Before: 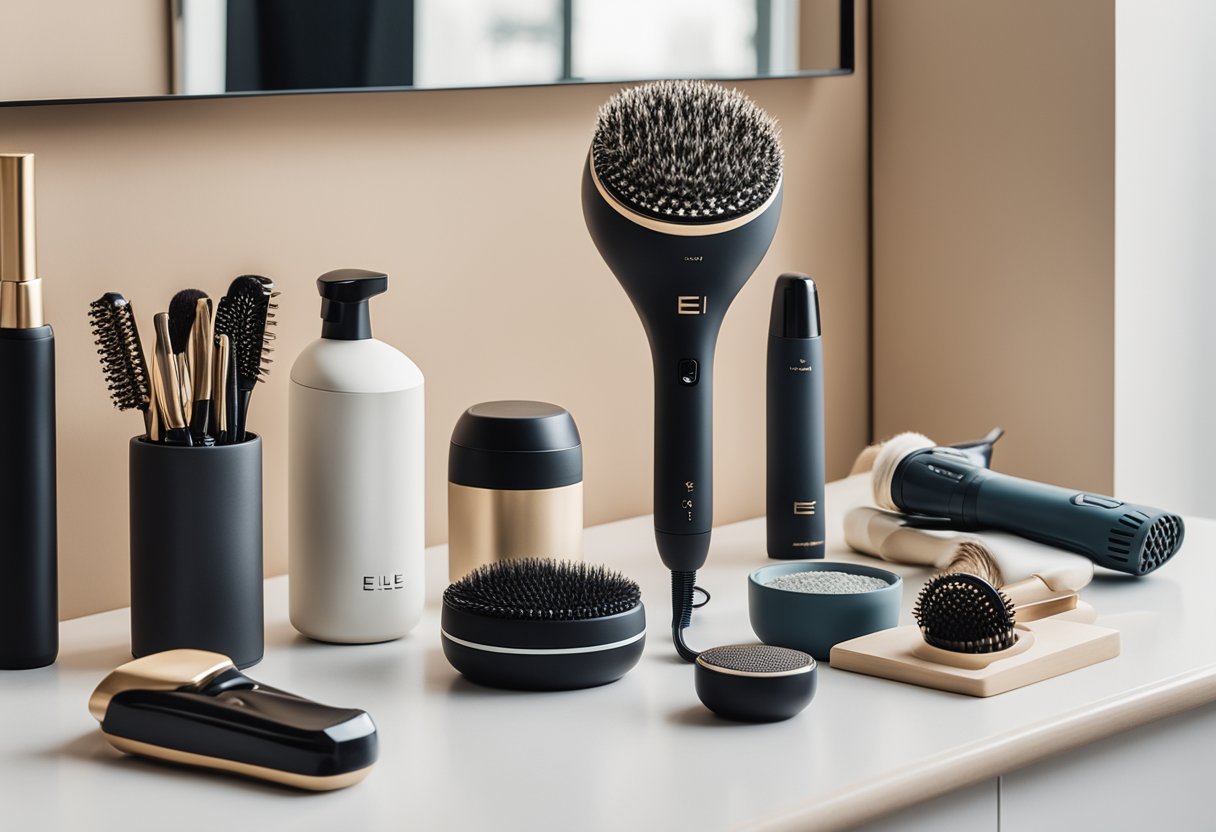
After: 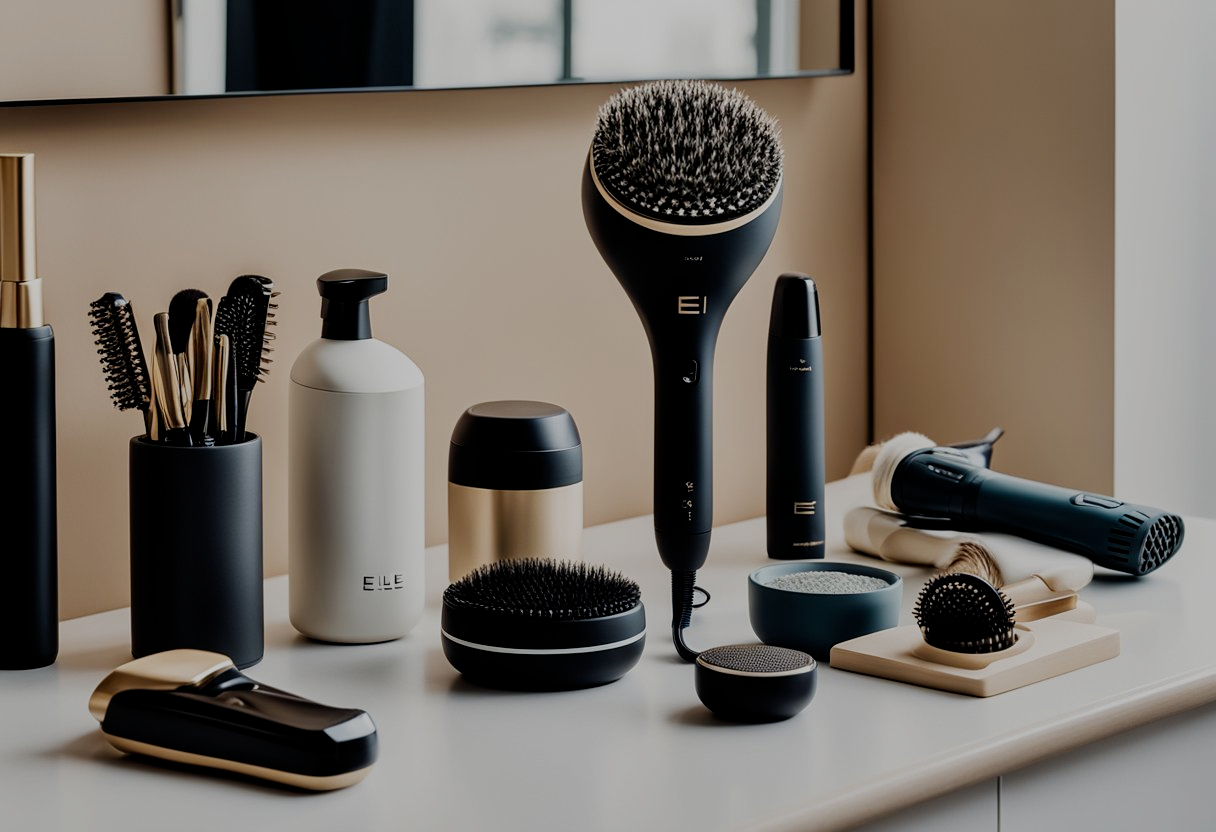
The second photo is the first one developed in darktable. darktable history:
filmic rgb: middle gray luminance 29%, black relative exposure -10.3 EV, white relative exposure 5.5 EV, threshold 6 EV, target black luminance 0%, hardness 3.95, latitude 2.04%, contrast 1.132, highlights saturation mix 5%, shadows ↔ highlights balance 15.11%, add noise in highlights 0, preserve chrominance no, color science v3 (2019), use custom middle-gray values true, iterations of high-quality reconstruction 0, contrast in highlights soft, enable highlight reconstruction true
exposure: exposure -0.072 EV, compensate highlight preservation false
